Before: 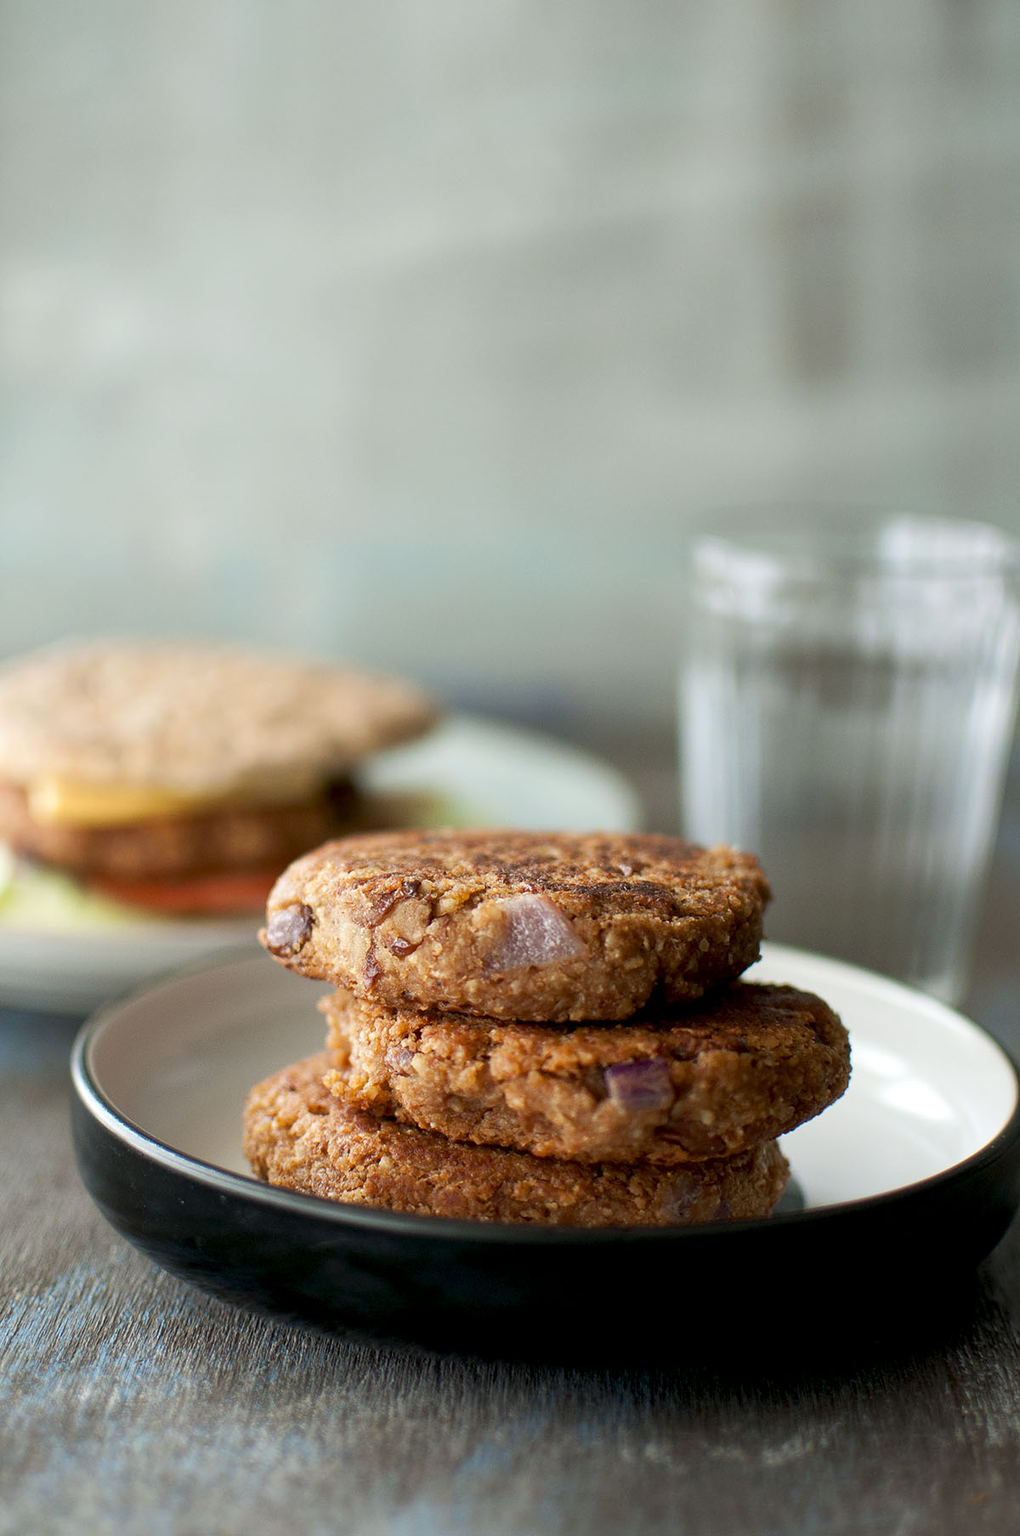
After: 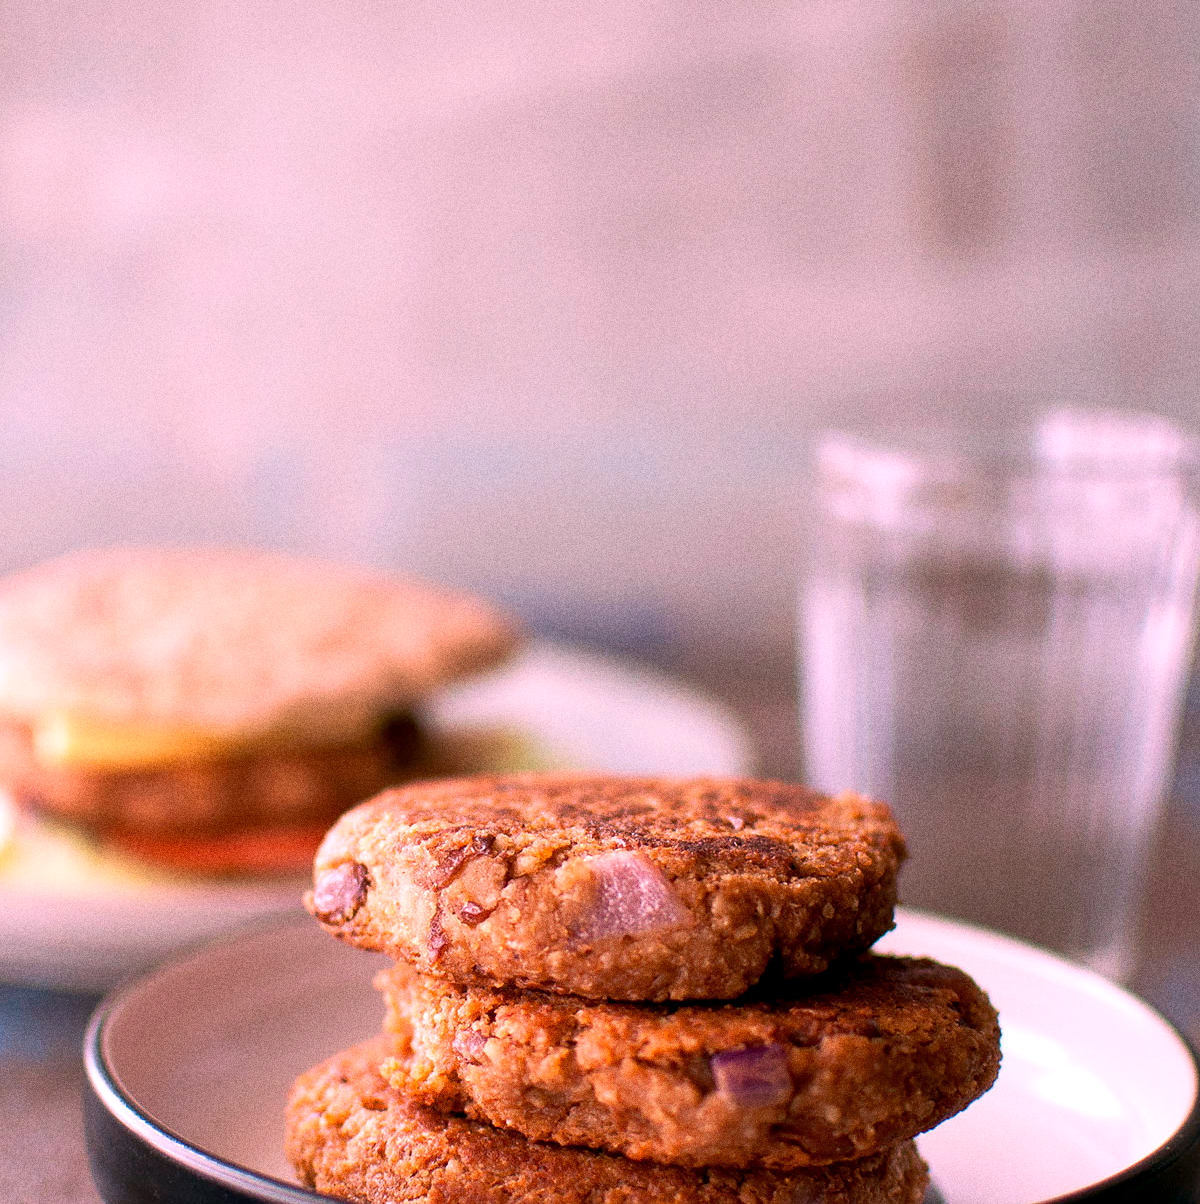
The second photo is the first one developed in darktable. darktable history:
crop: top 11.166%, bottom 22.168%
white balance: red 1.188, blue 1.11
grain: coarseness 0.09 ISO, strength 40%
velvia: on, module defaults
